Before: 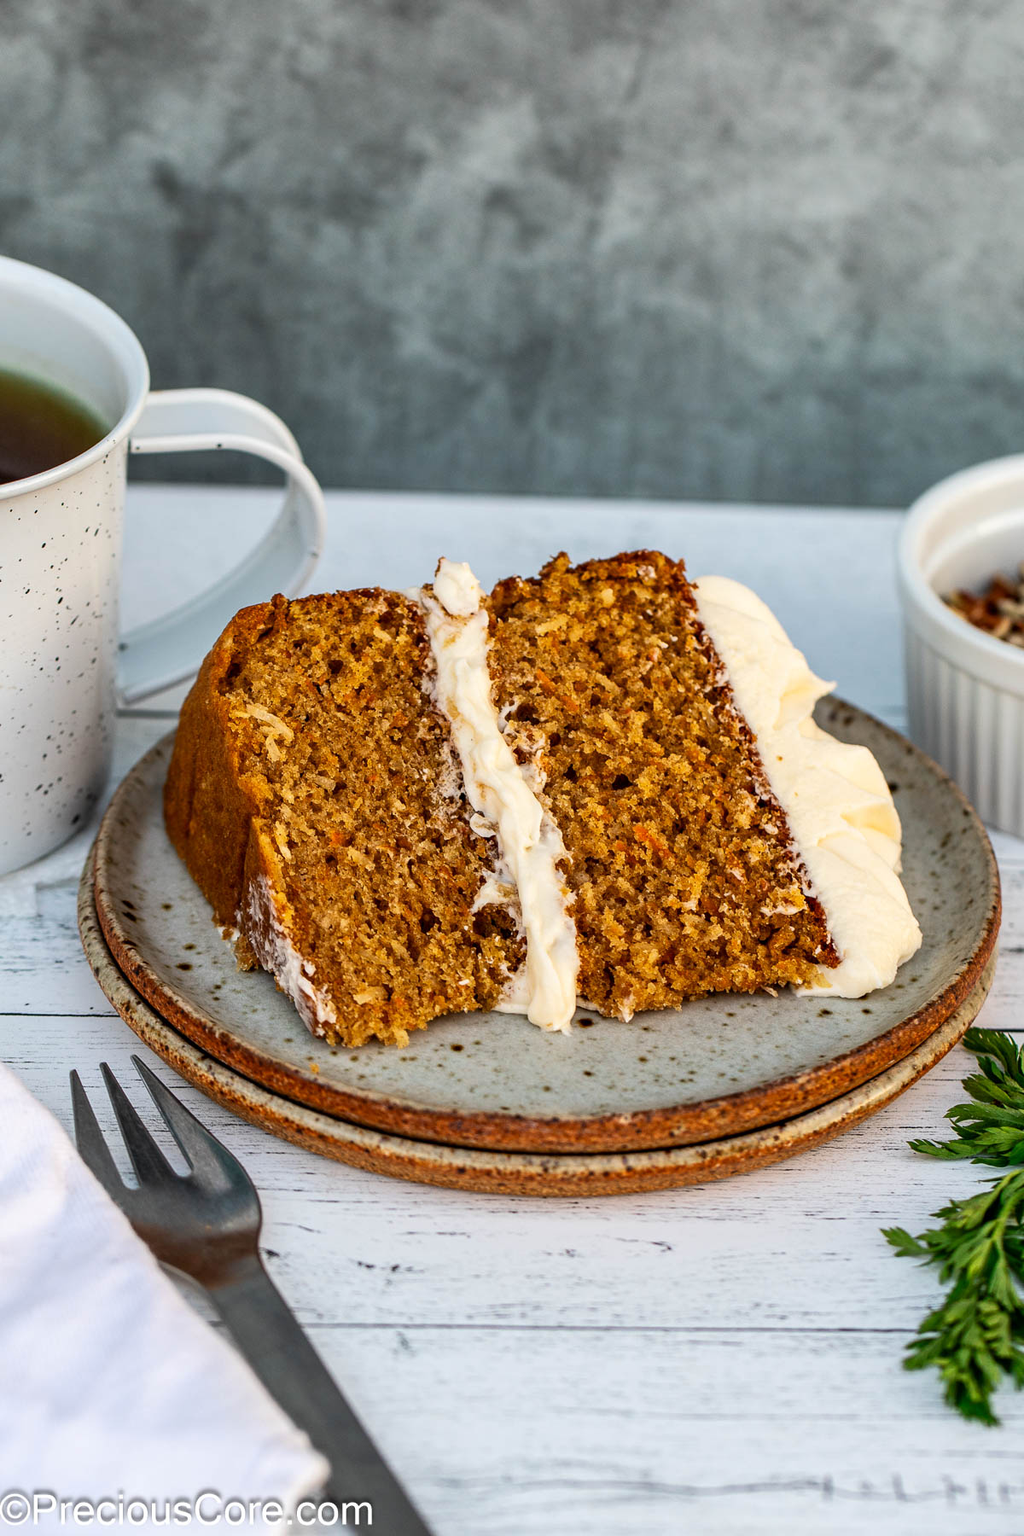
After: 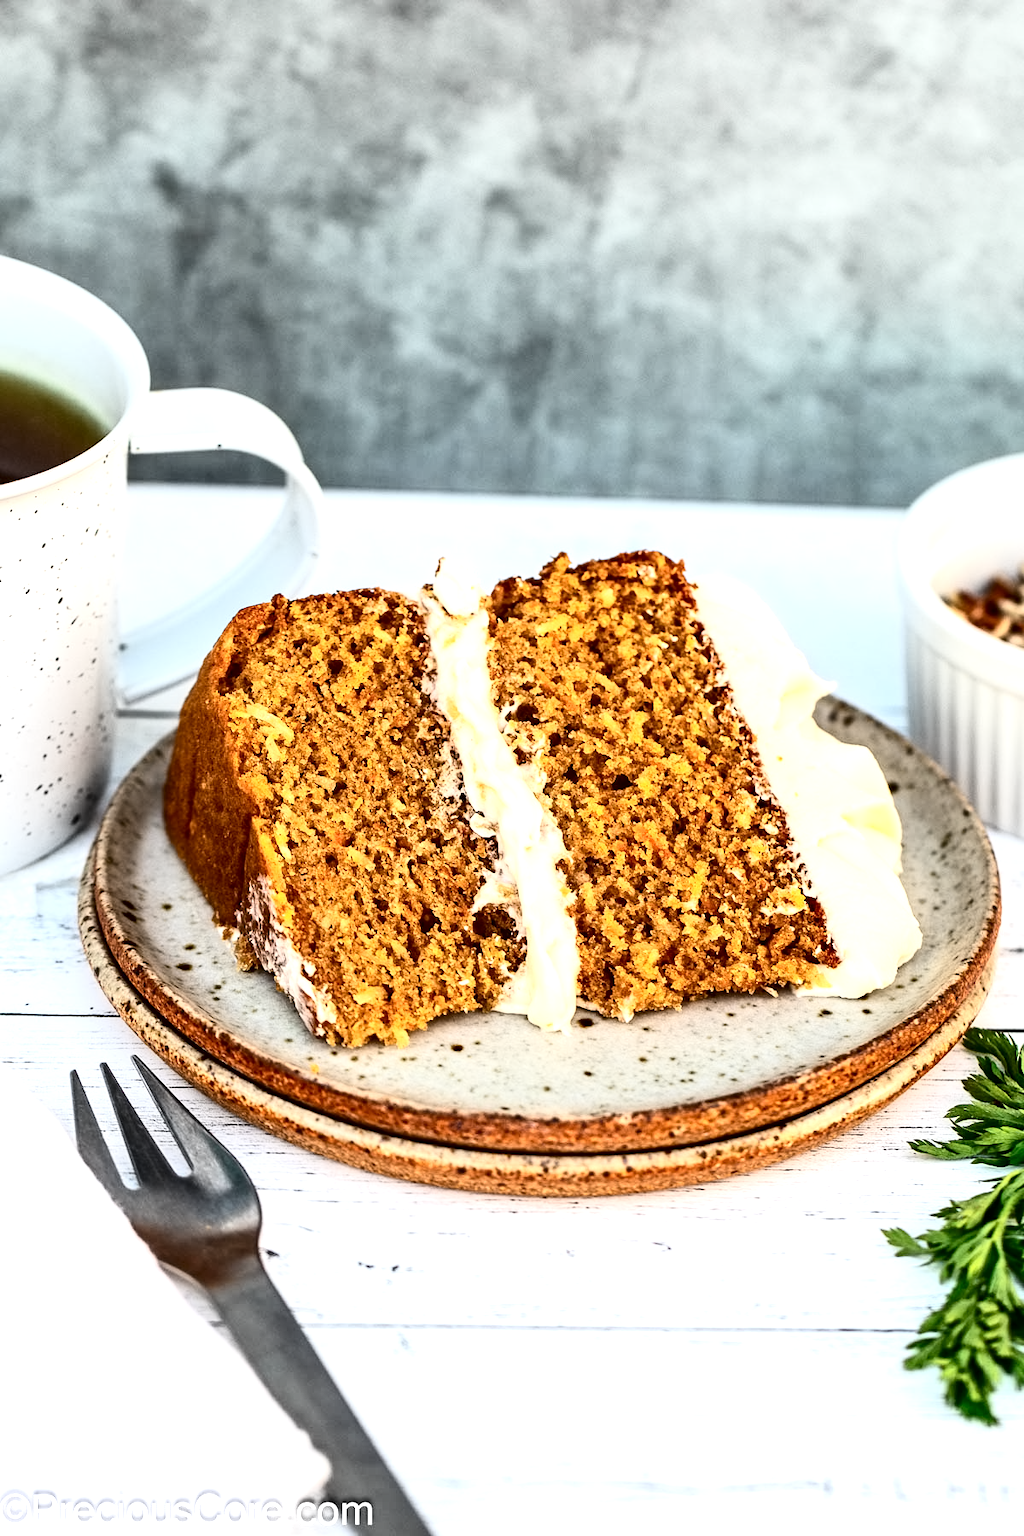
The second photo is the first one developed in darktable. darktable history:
contrast equalizer: y [[0.5 ×6], [0.5 ×6], [0.5 ×6], [0 ×6], [0, 0.039, 0.251, 0.29, 0.293, 0.292]]
contrast brightness saturation: contrast 0.28
exposure: exposure 0.95 EV, compensate highlight preservation false
